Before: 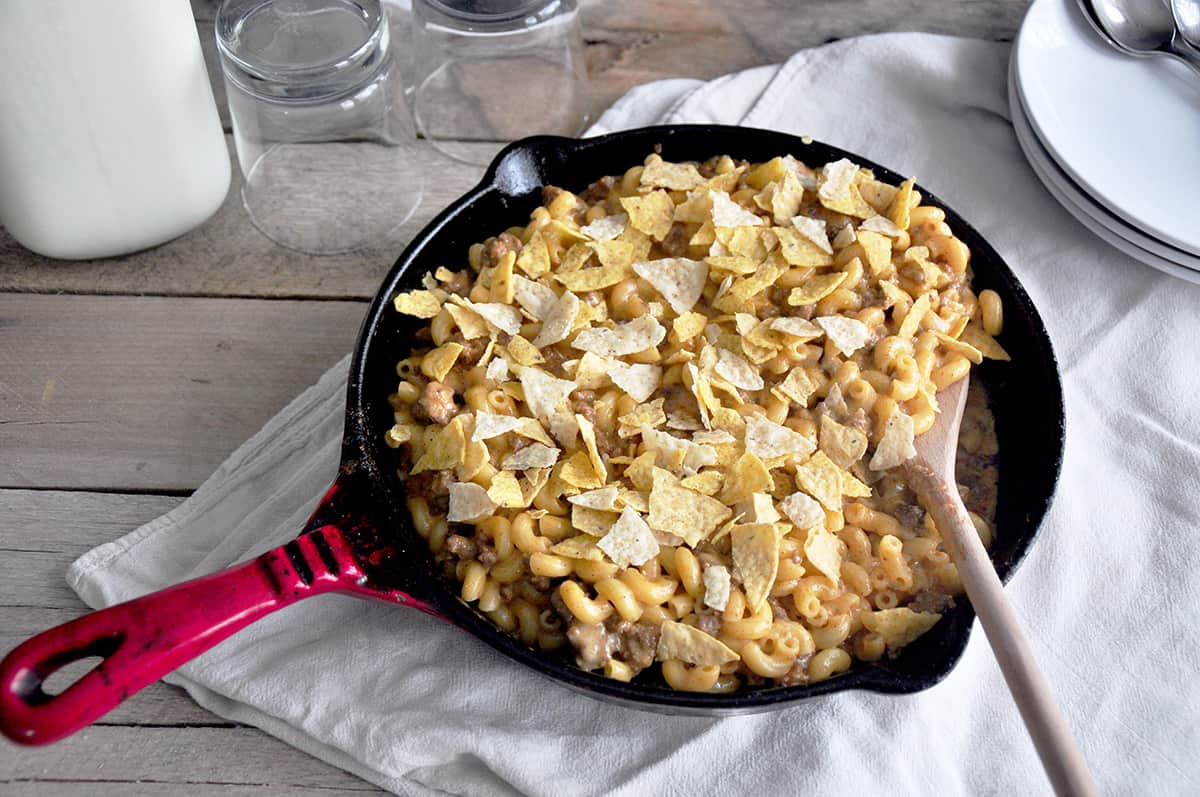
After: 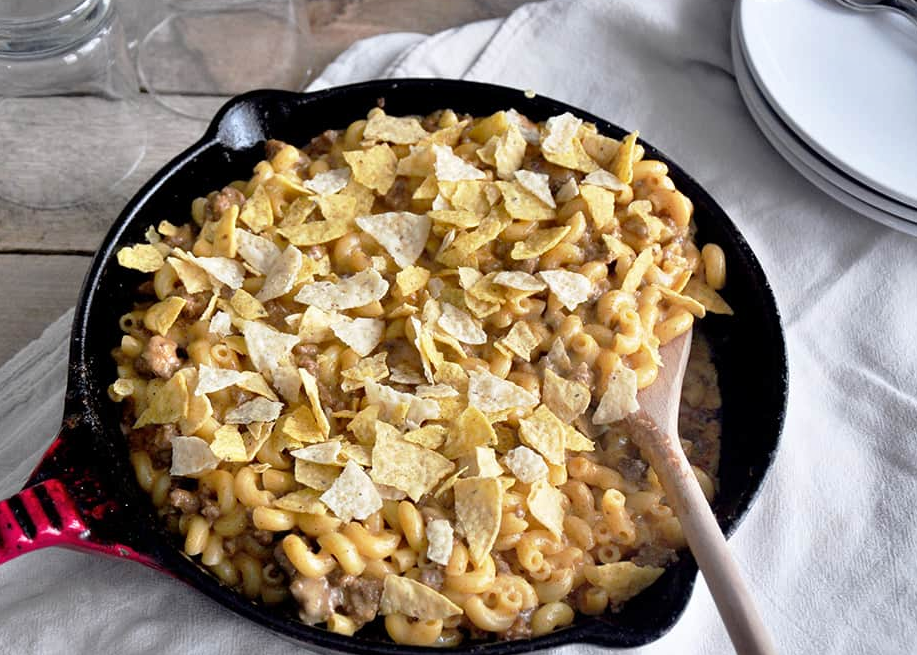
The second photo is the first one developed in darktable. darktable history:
shadows and highlights: soften with gaussian
crop: left 23.095%, top 5.827%, bottom 11.854%
